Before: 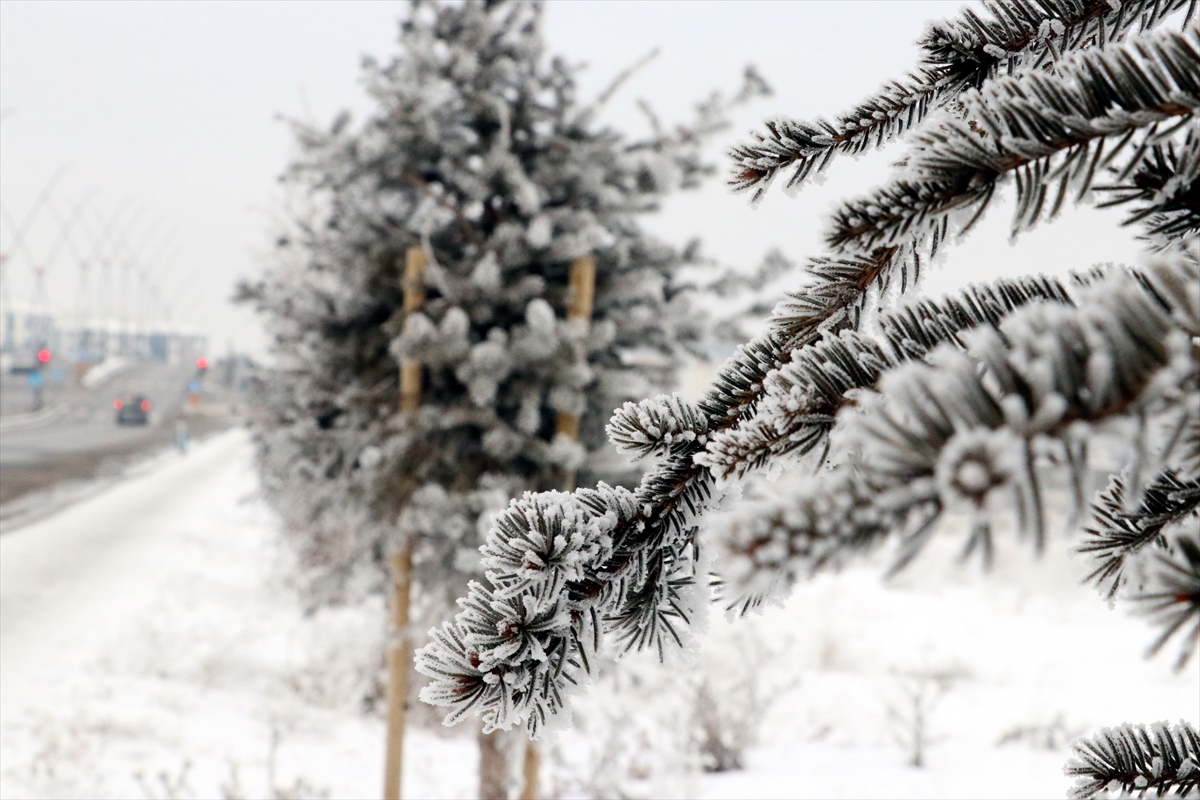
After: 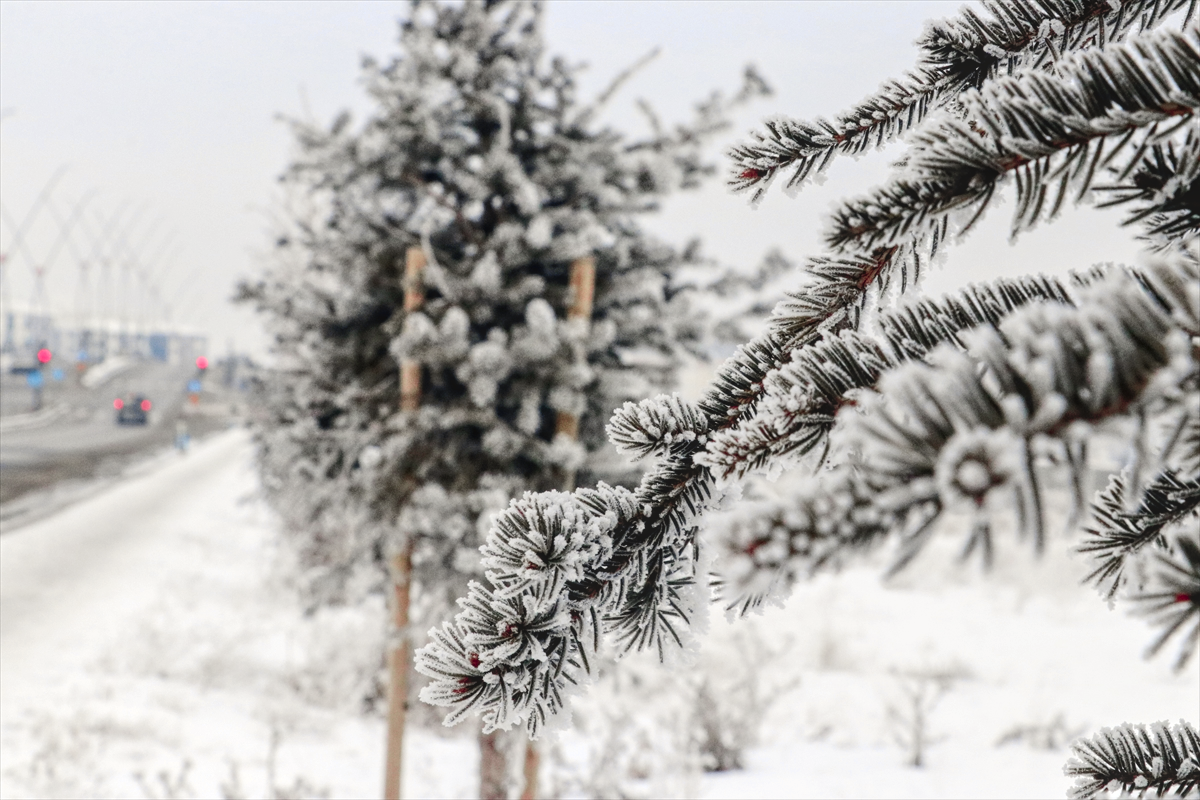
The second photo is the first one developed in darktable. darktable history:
tone curve: curves: ch0 [(0, 0) (0.23, 0.189) (0.486, 0.52) (0.822, 0.825) (0.994, 0.955)]; ch1 [(0, 0) (0.226, 0.261) (0.379, 0.442) (0.469, 0.468) (0.495, 0.498) (0.514, 0.509) (0.561, 0.603) (0.59, 0.656) (1, 1)]; ch2 [(0, 0) (0.269, 0.299) (0.459, 0.43) (0.498, 0.5) (0.523, 0.52) (0.586, 0.569) (0.635, 0.617) (0.659, 0.681) (0.718, 0.764) (1, 1)], color space Lab, independent channels, preserve colors none
local contrast: highlights 74%, shadows 55%, detail 176%, midtone range 0.207
